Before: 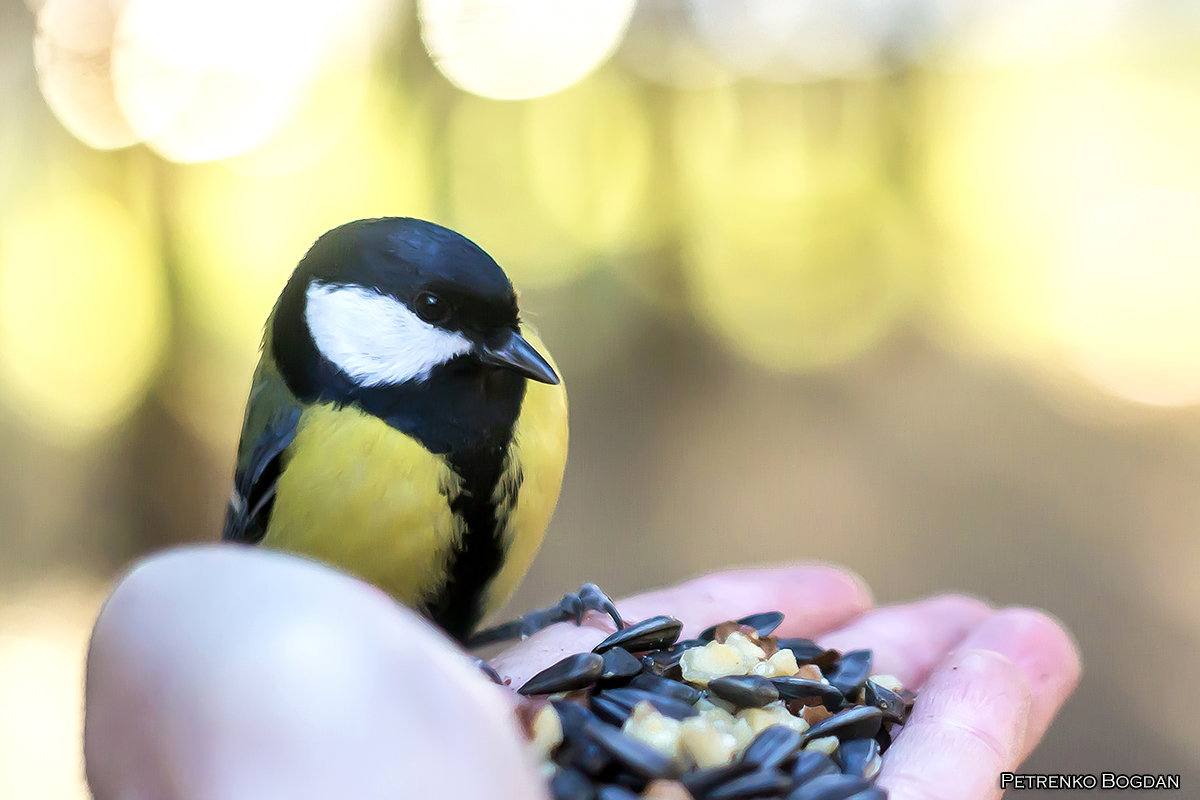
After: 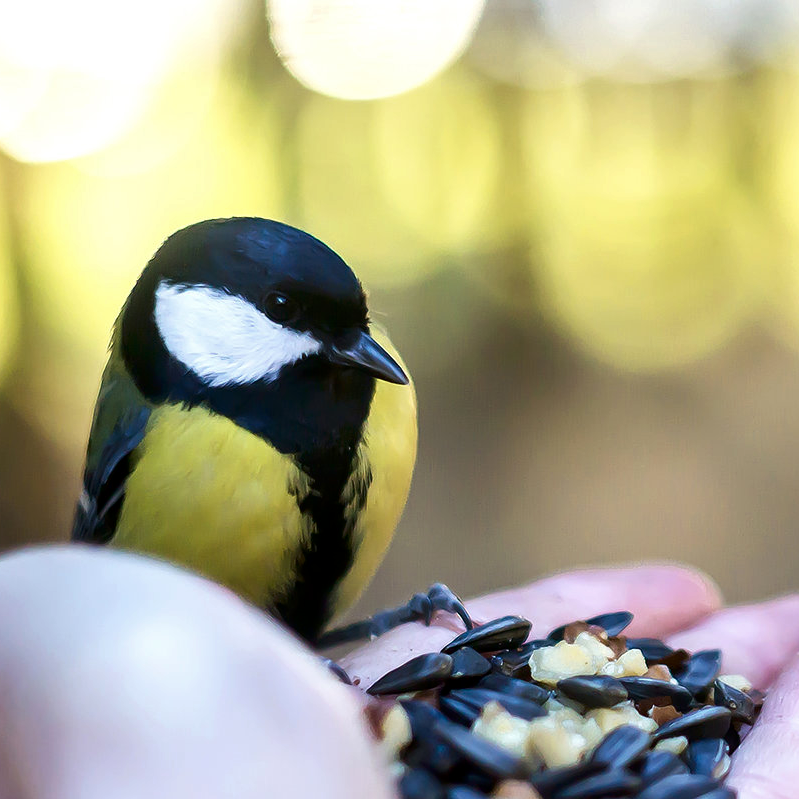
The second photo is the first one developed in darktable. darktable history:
contrast brightness saturation: contrast 0.07, brightness -0.133, saturation 0.049
crop and rotate: left 12.63%, right 20.732%
